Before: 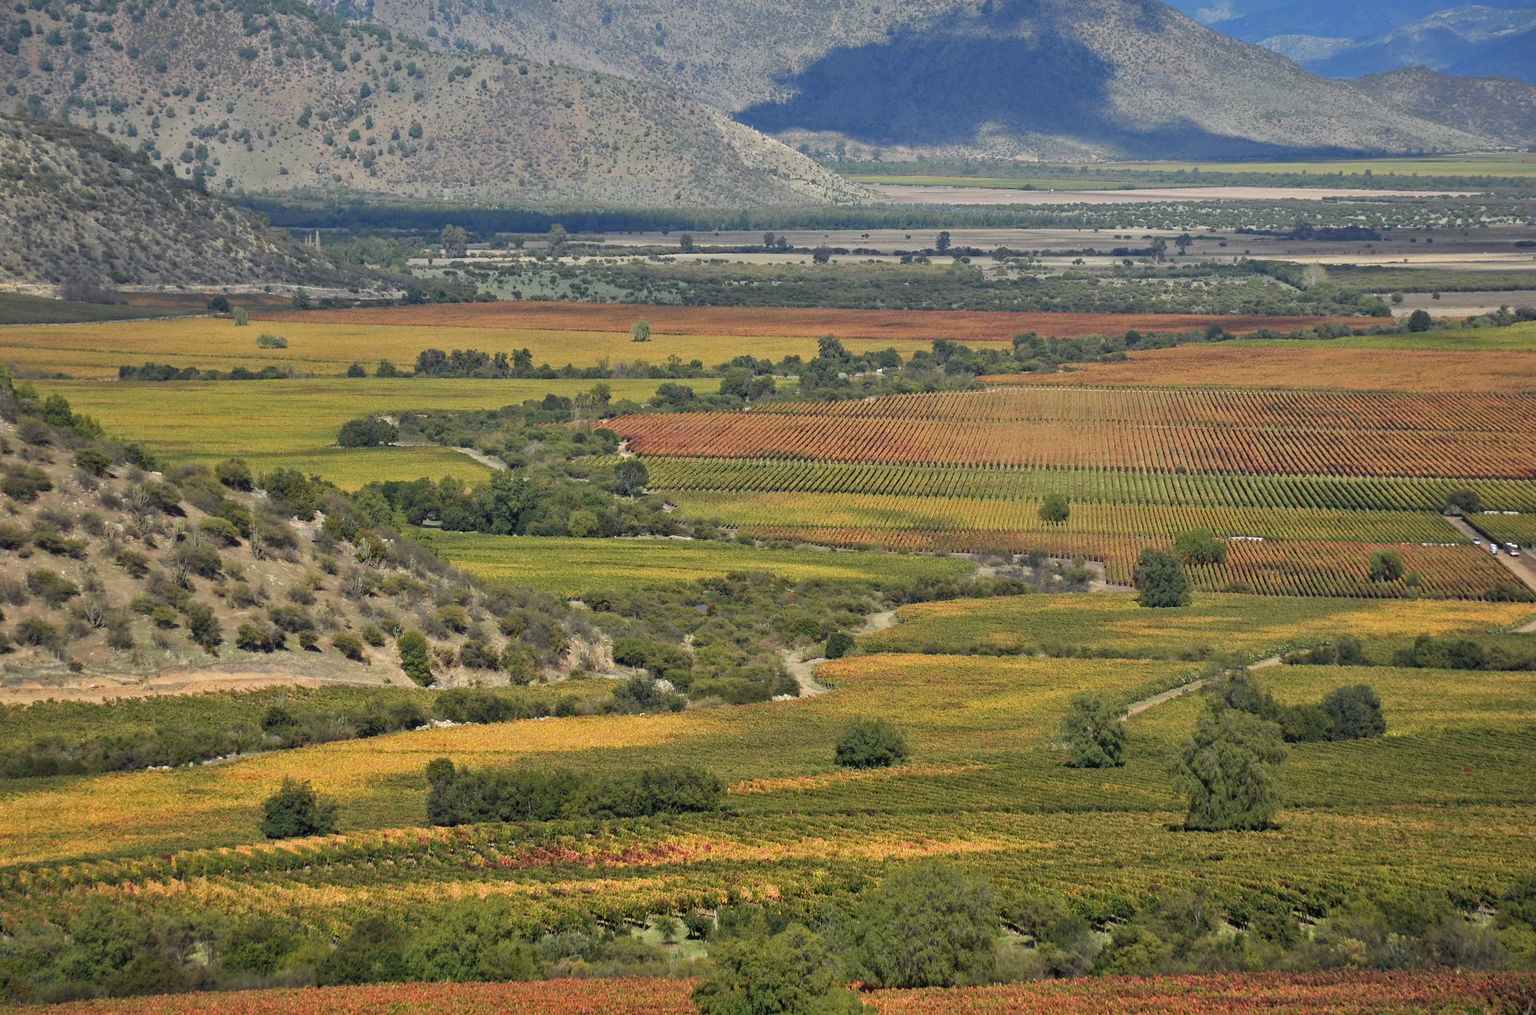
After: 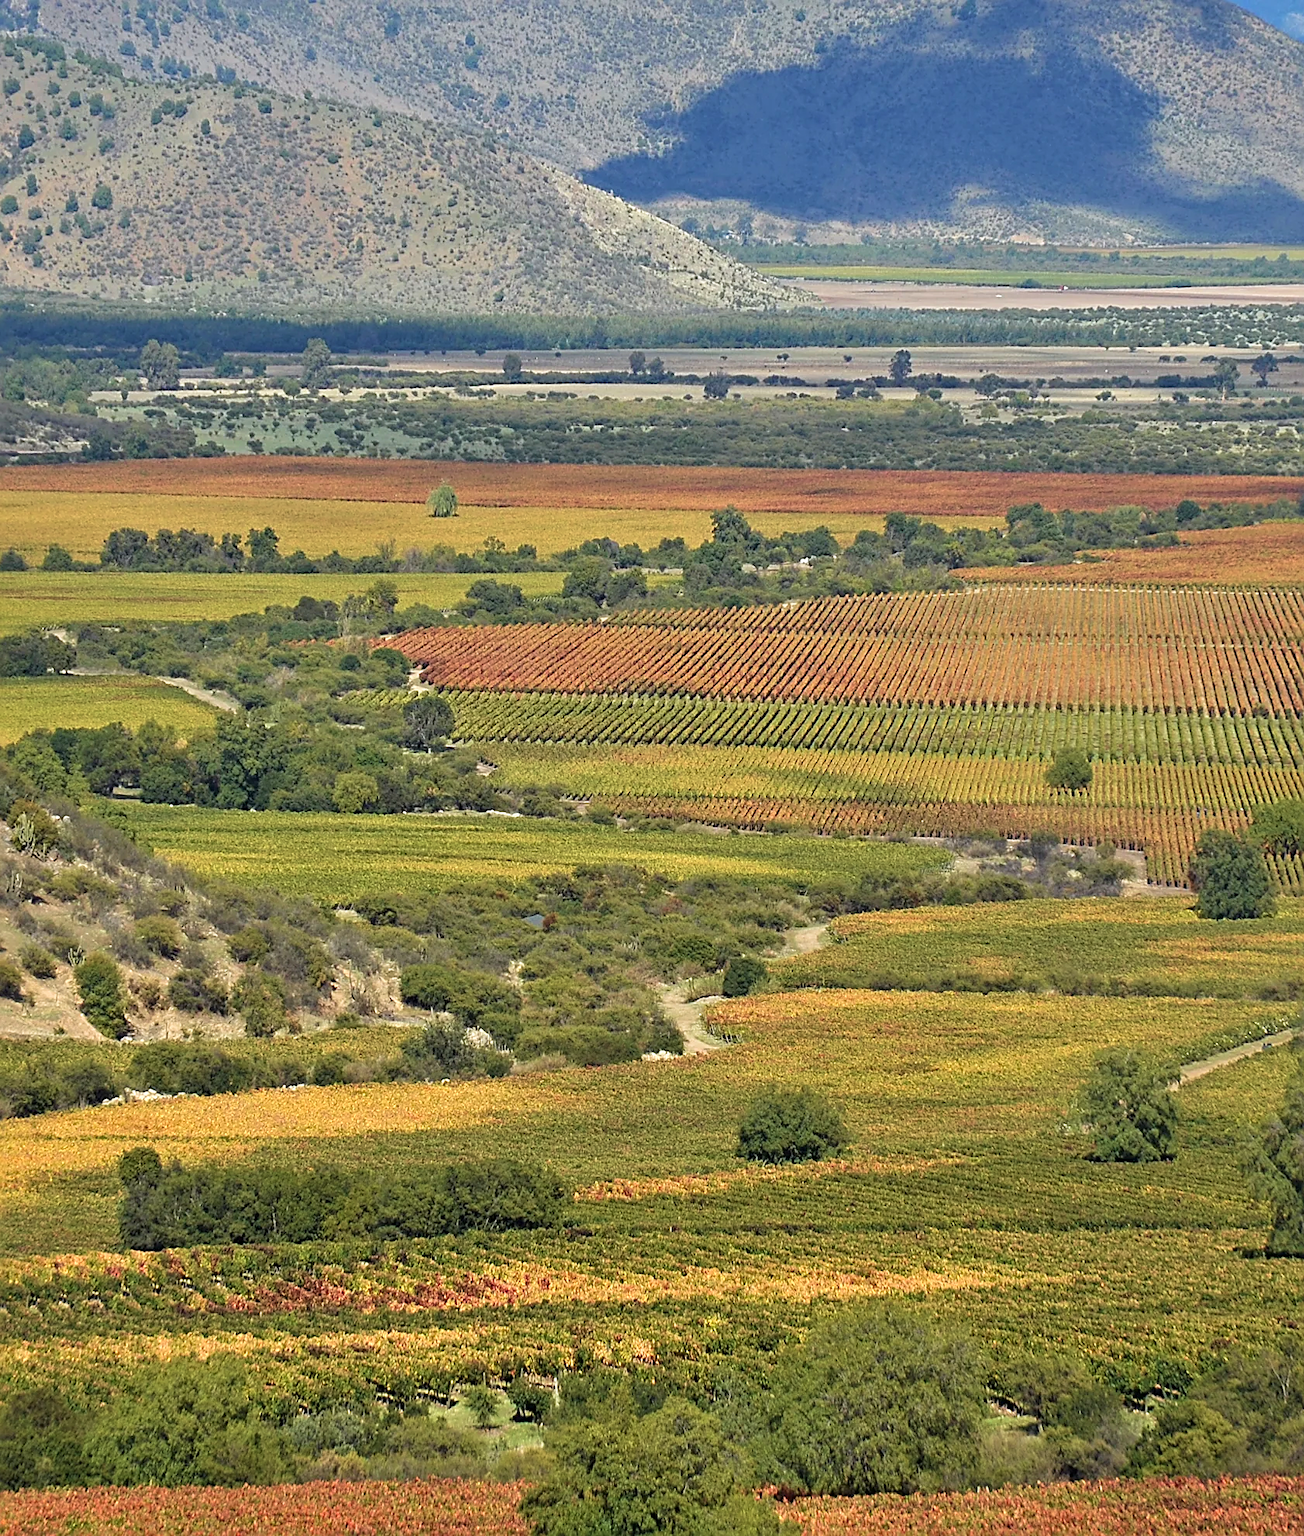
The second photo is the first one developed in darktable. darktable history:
sharpen: radius 2.535, amount 0.629
exposure: exposure 0.297 EV, compensate exposure bias true, compensate highlight preservation false
crop and rotate: left 22.699%, right 21.179%
velvia: strength 26.52%
